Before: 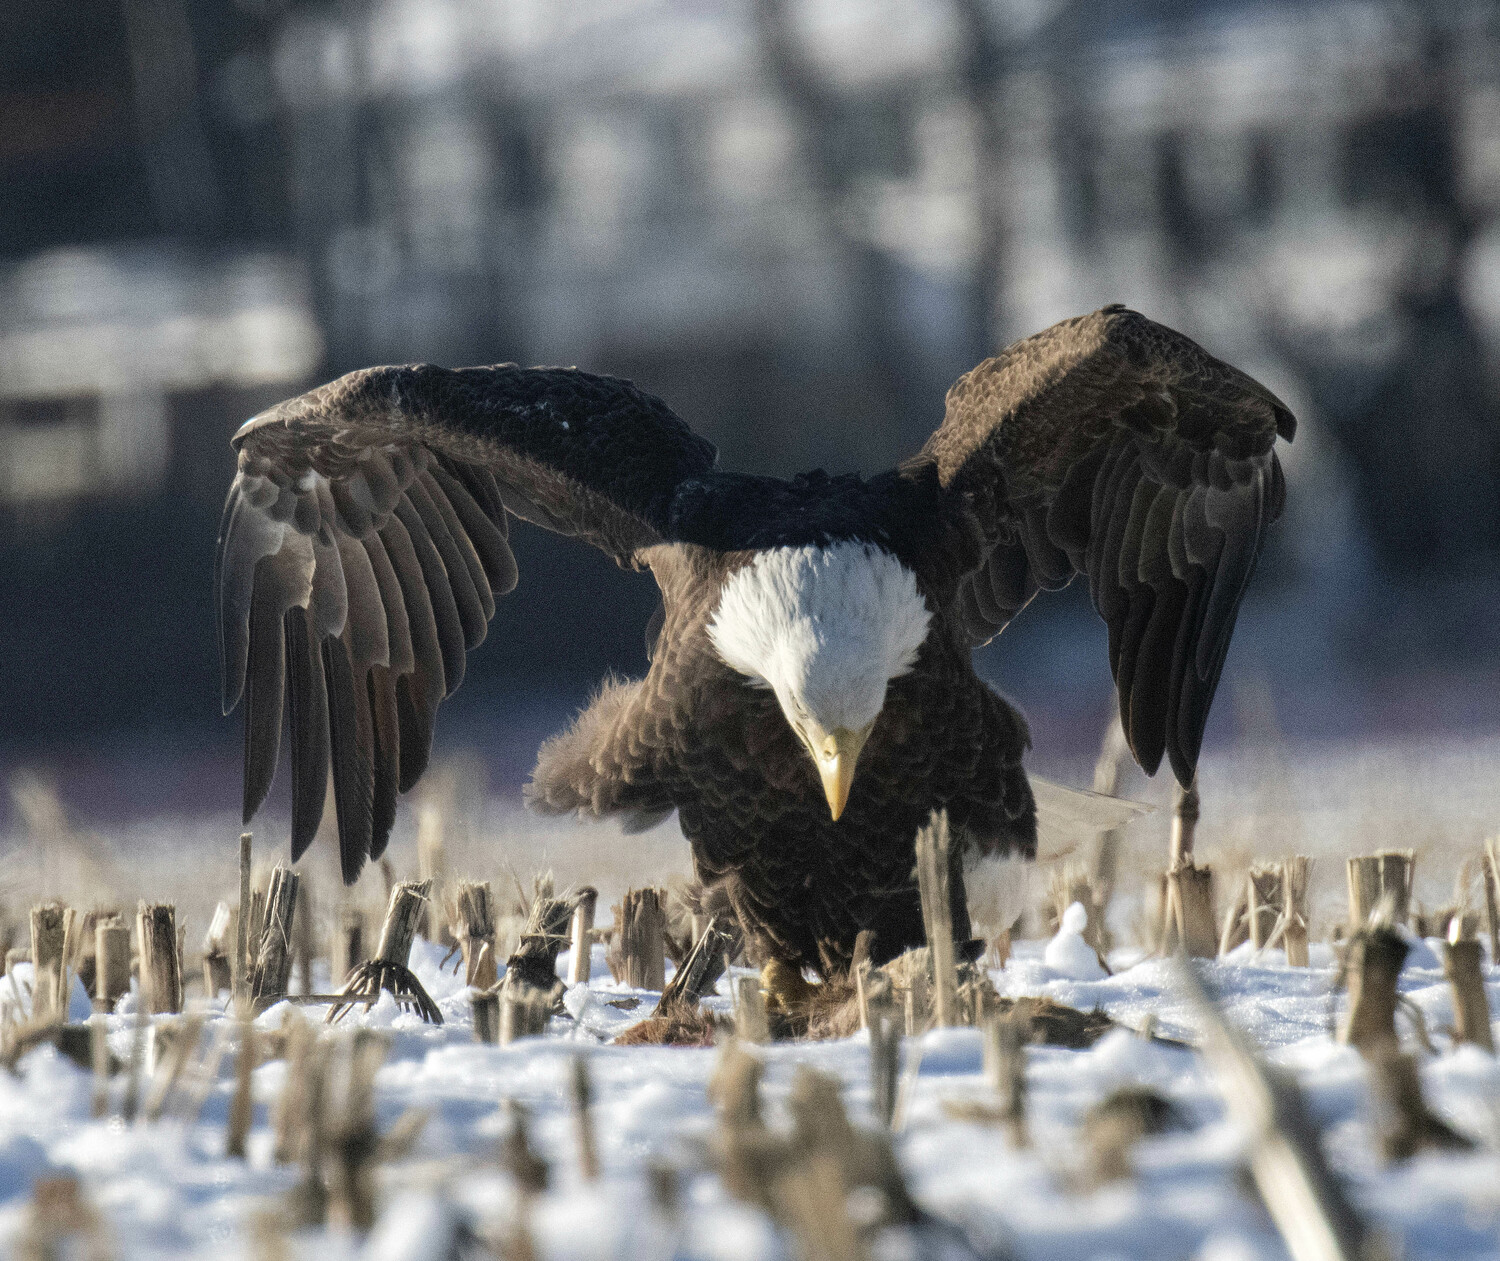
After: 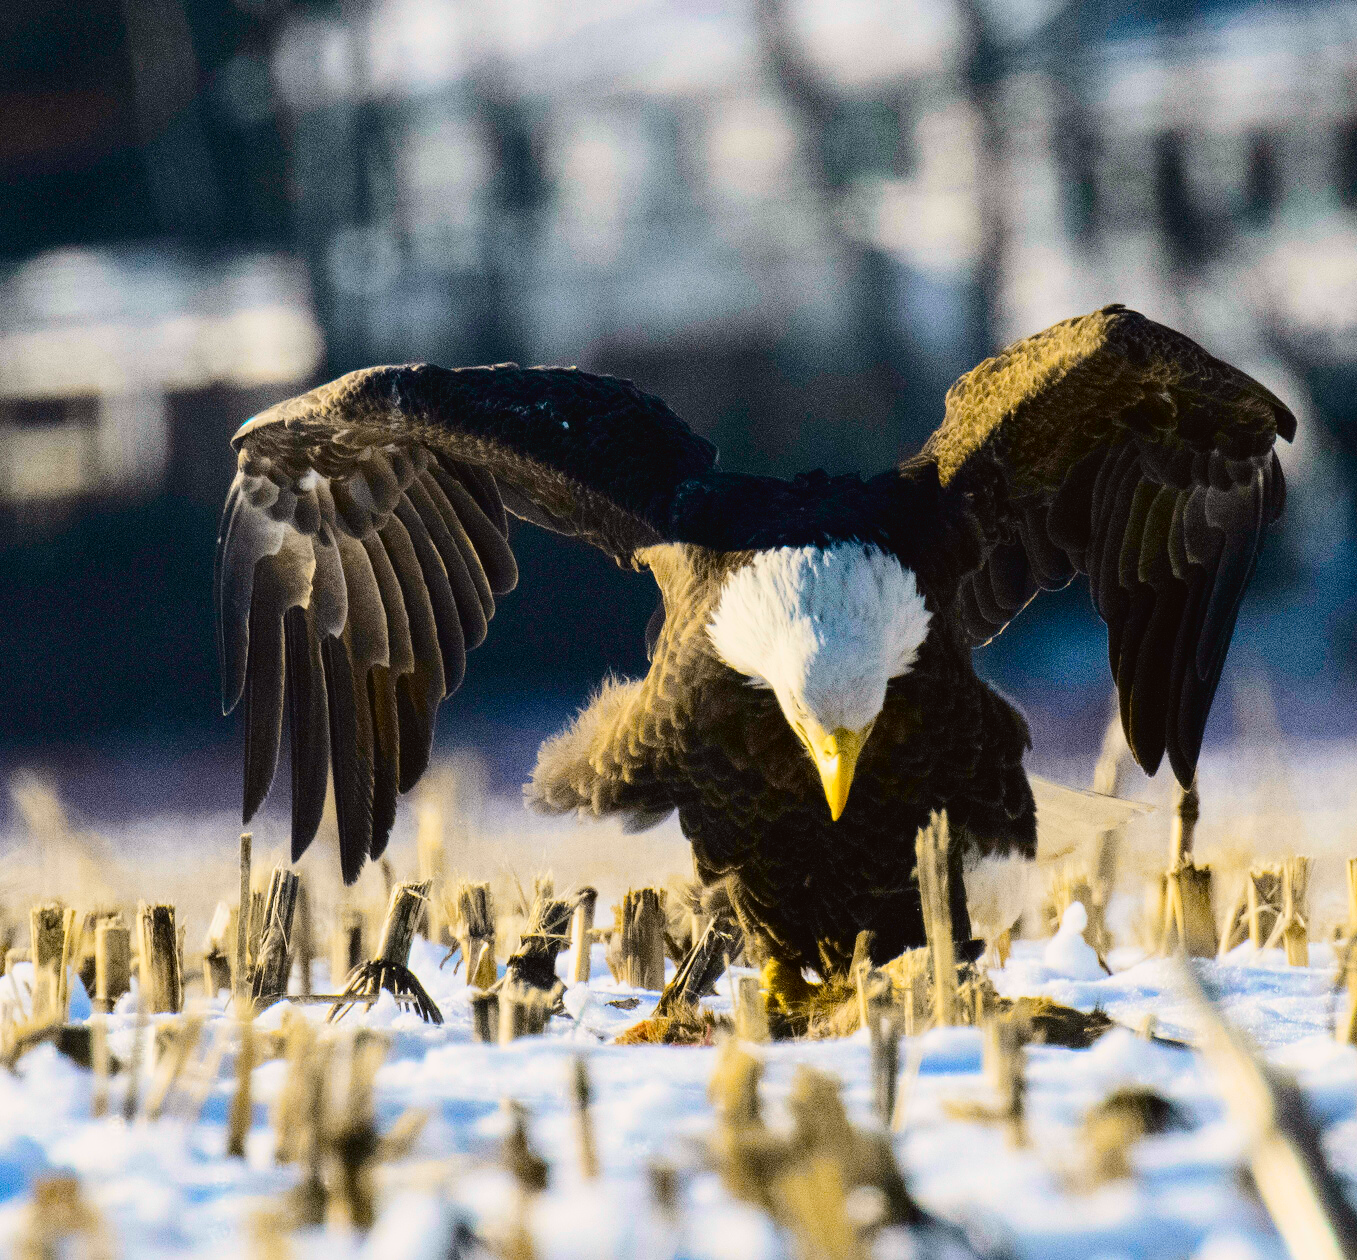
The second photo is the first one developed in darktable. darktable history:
crop: right 9.509%, bottom 0.031%
color balance rgb: linear chroma grading › global chroma 15%, perceptual saturation grading › global saturation 30%
filmic rgb: black relative exposure -14.19 EV, white relative exposure 3.39 EV, hardness 7.89, preserve chrominance max RGB
tone curve: curves: ch0 [(0.003, 0.023) (0.071, 0.052) (0.236, 0.197) (0.466, 0.557) (0.631, 0.764) (0.806, 0.906) (1, 1)]; ch1 [(0, 0) (0.262, 0.227) (0.417, 0.386) (0.469, 0.467) (0.502, 0.51) (0.528, 0.521) (0.573, 0.555) (0.605, 0.621) (0.644, 0.671) (0.686, 0.728) (0.994, 0.987)]; ch2 [(0, 0) (0.262, 0.188) (0.385, 0.353) (0.427, 0.424) (0.495, 0.502) (0.531, 0.555) (0.583, 0.632) (0.644, 0.748) (1, 1)], color space Lab, independent channels, preserve colors none
